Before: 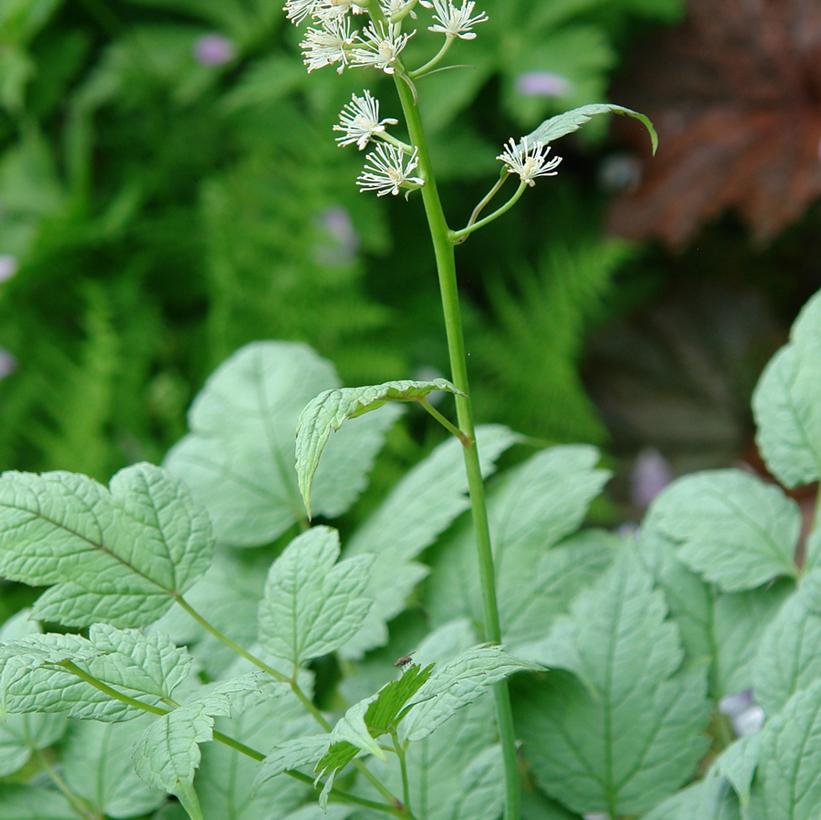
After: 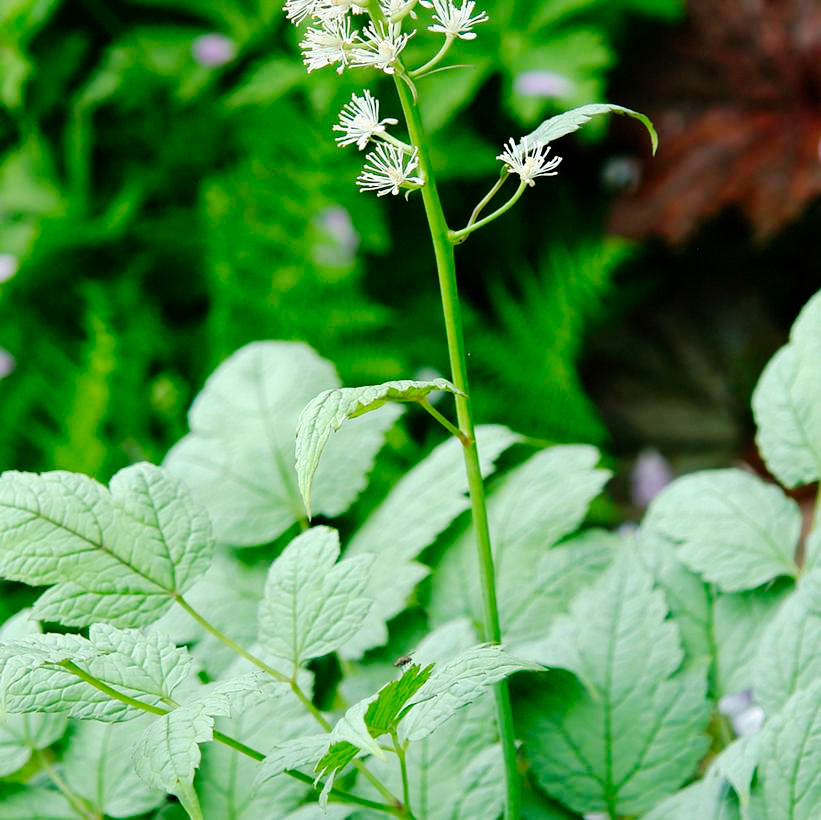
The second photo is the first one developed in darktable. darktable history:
tone curve: curves: ch0 [(0, 0) (0.003, 0) (0.011, 0.001) (0.025, 0.003) (0.044, 0.005) (0.069, 0.011) (0.1, 0.021) (0.136, 0.035) (0.177, 0.079) (0.224, 0.134) (0.277, 0.219) (0.335, 0.315) (0.399, 0.42) (0.468, 0.529) (0.543, 0.636) (0.623, 0.727) (0.709, 0.805) (0.801, 0.88) (0.898, 0.957) (1, 1)], preserve colors none
